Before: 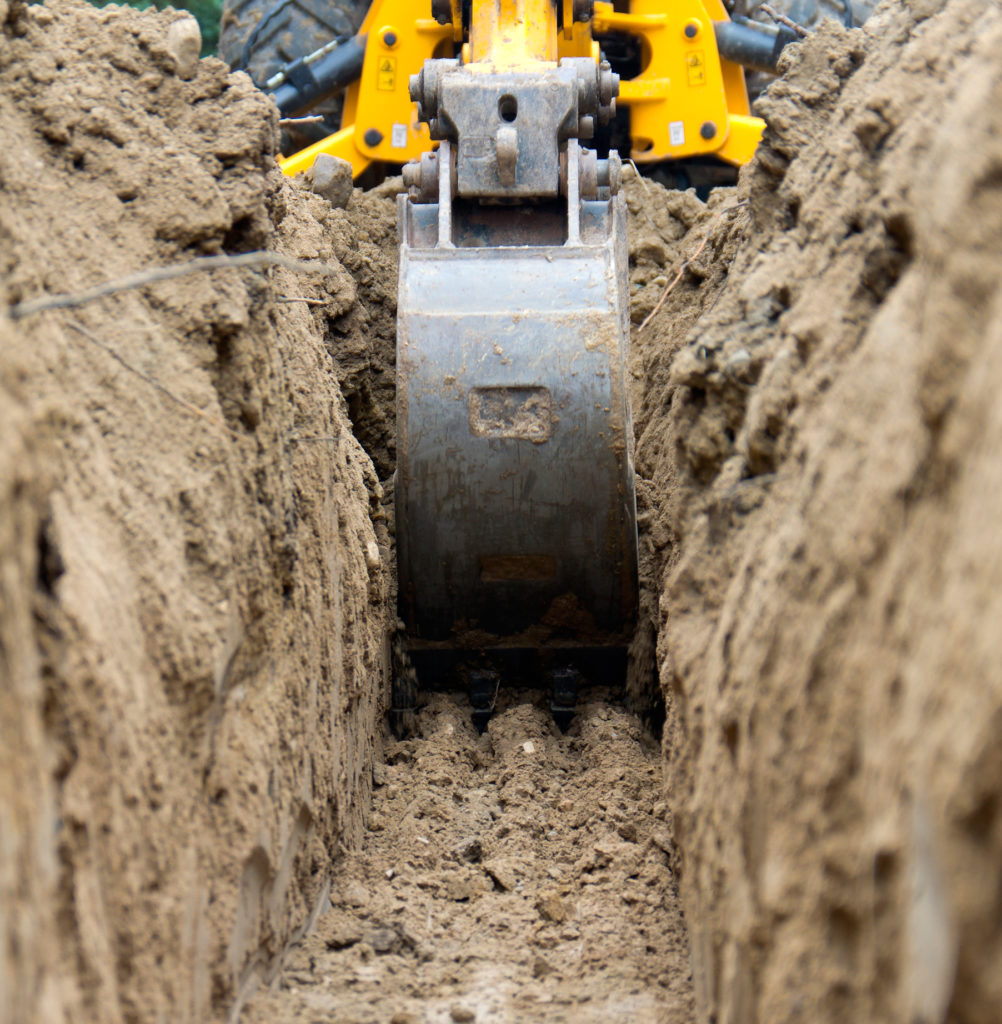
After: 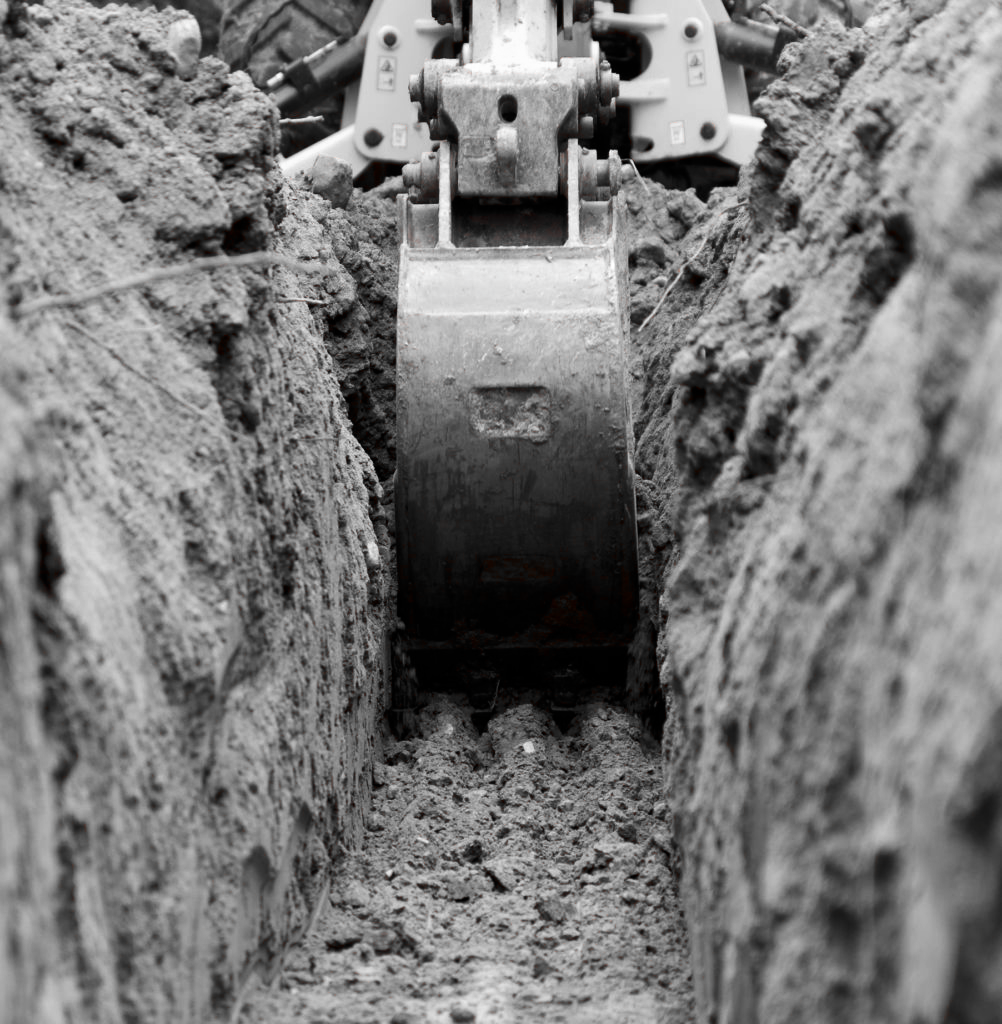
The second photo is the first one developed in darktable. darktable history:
color zones: curves: ch1 [(0, 0.006) (0.094, 0.285) (0.171, 0.001) (0.429, 0.001) (0.571, 0.003) (0.714, 0.004) (0.857, 0.004) (1, 0.006)]
contrast brightness saturation: contrast 0.12, brightness -0.12, saturation 0.2
